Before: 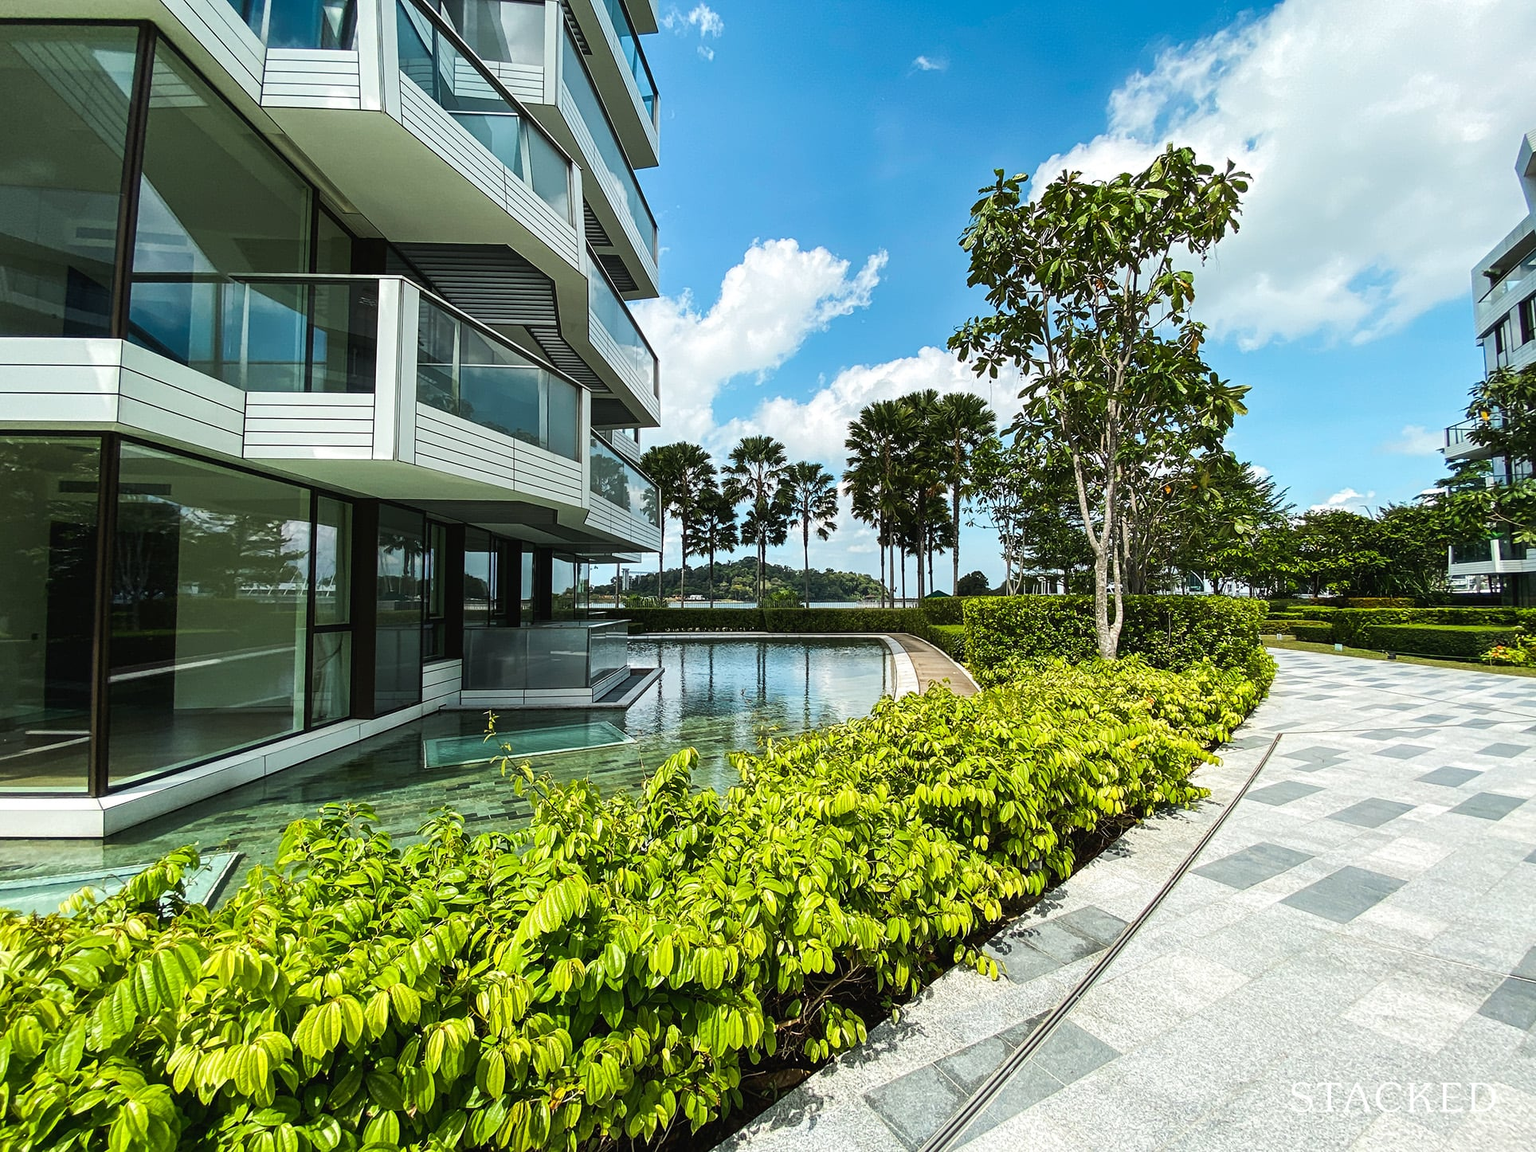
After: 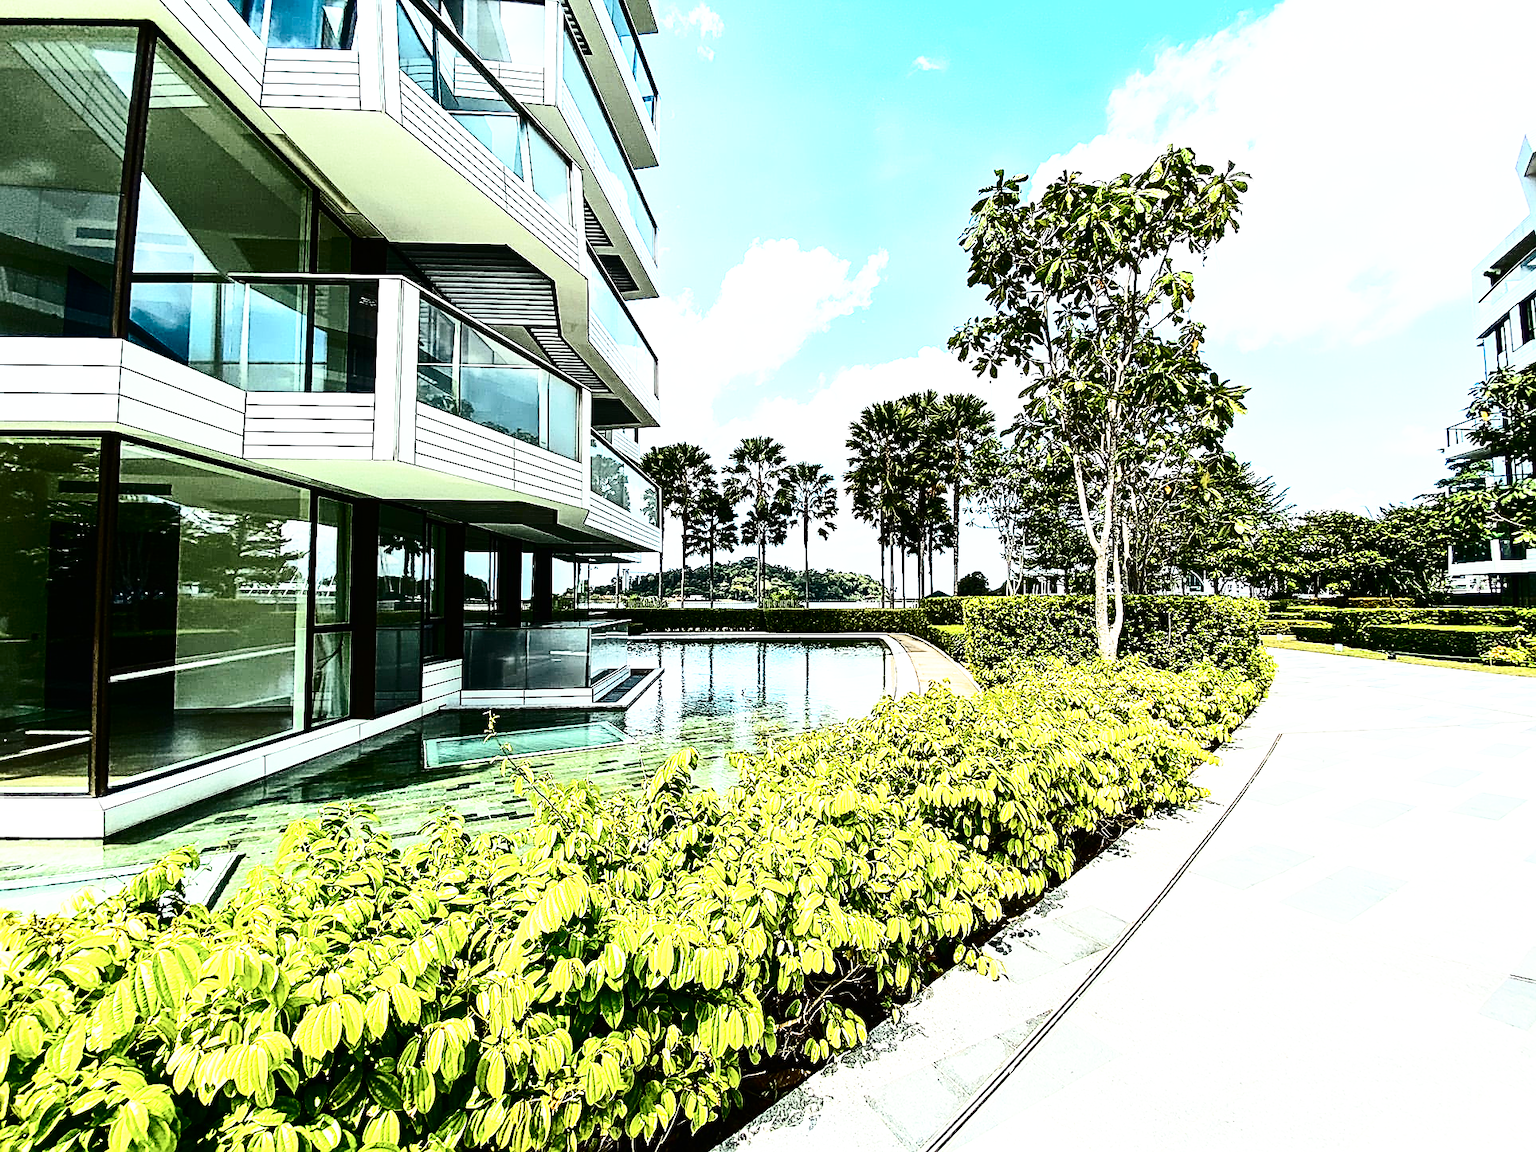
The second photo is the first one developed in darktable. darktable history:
exposure: exposure 0.298 EV, compensate exposure bias true, compensate highlight preservation false
base curve: curves: ch0 [(0, 0) (0.026, 0.03) (0.109, 0.232) (0.351, 0.748) (0.669, 0.968) (1, 1)], preserve colors none
contrast brightness saturation: contrast 0.512, saturation -0.092
sharpen: on, module defaults
